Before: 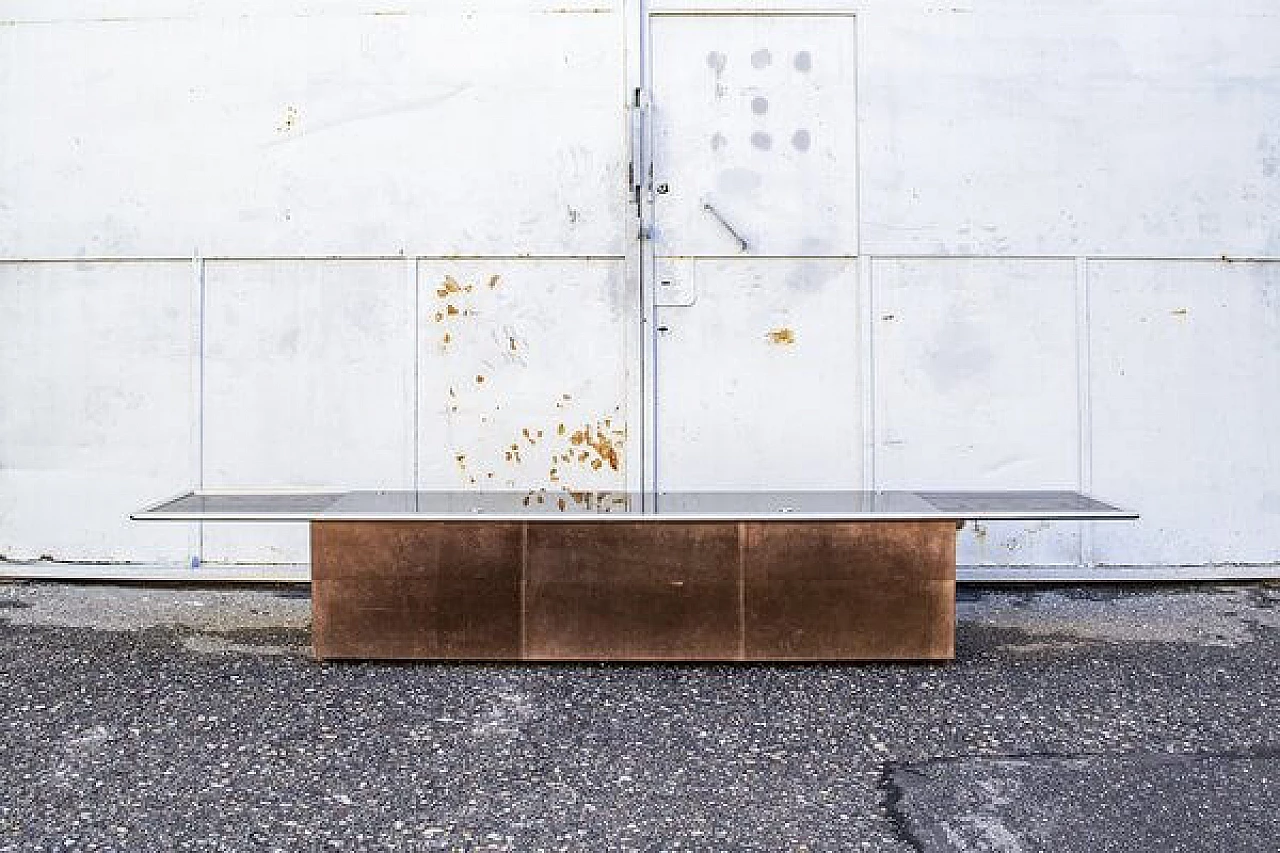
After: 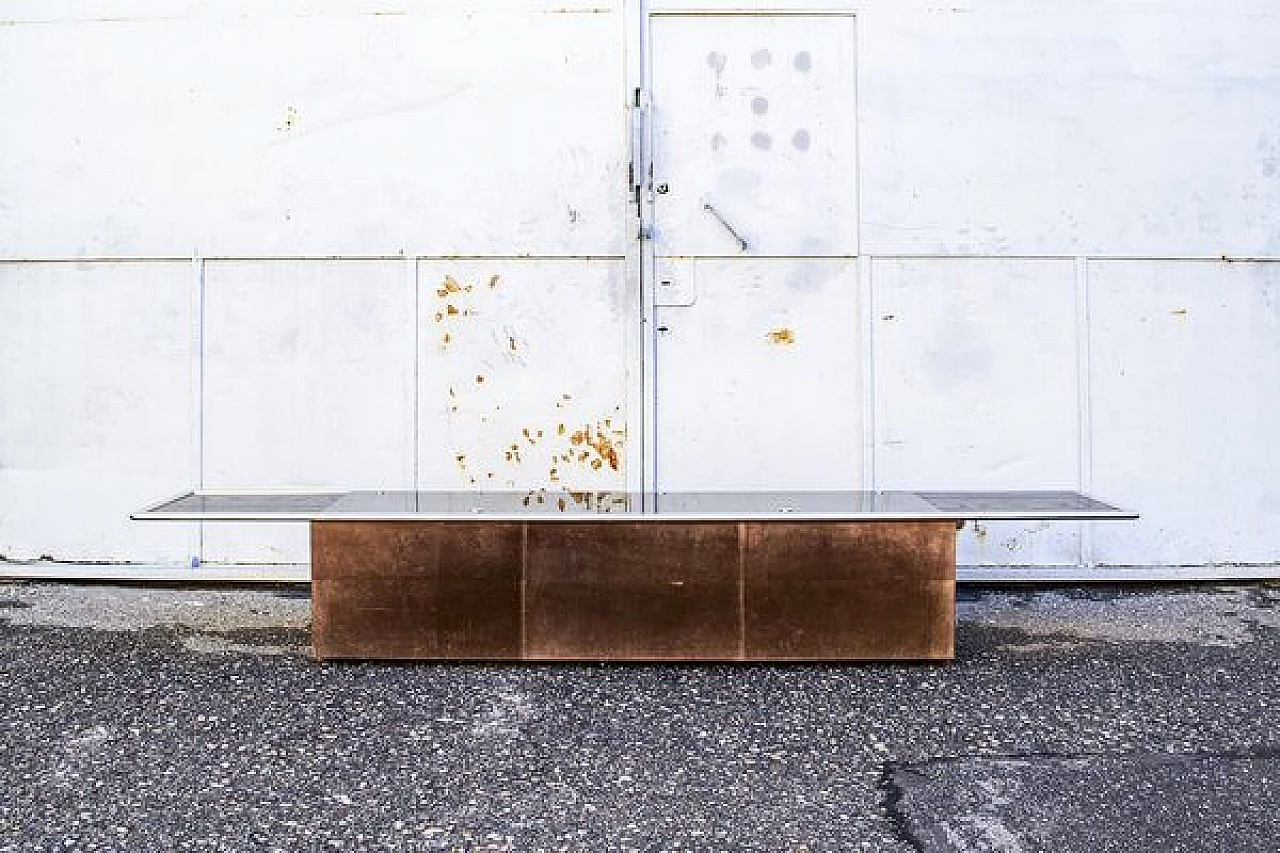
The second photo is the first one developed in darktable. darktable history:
contrast brightness saturation: contrast 0.15, brightness -0.01, saturation 0.1
exposure: compensate highlight preservation false
